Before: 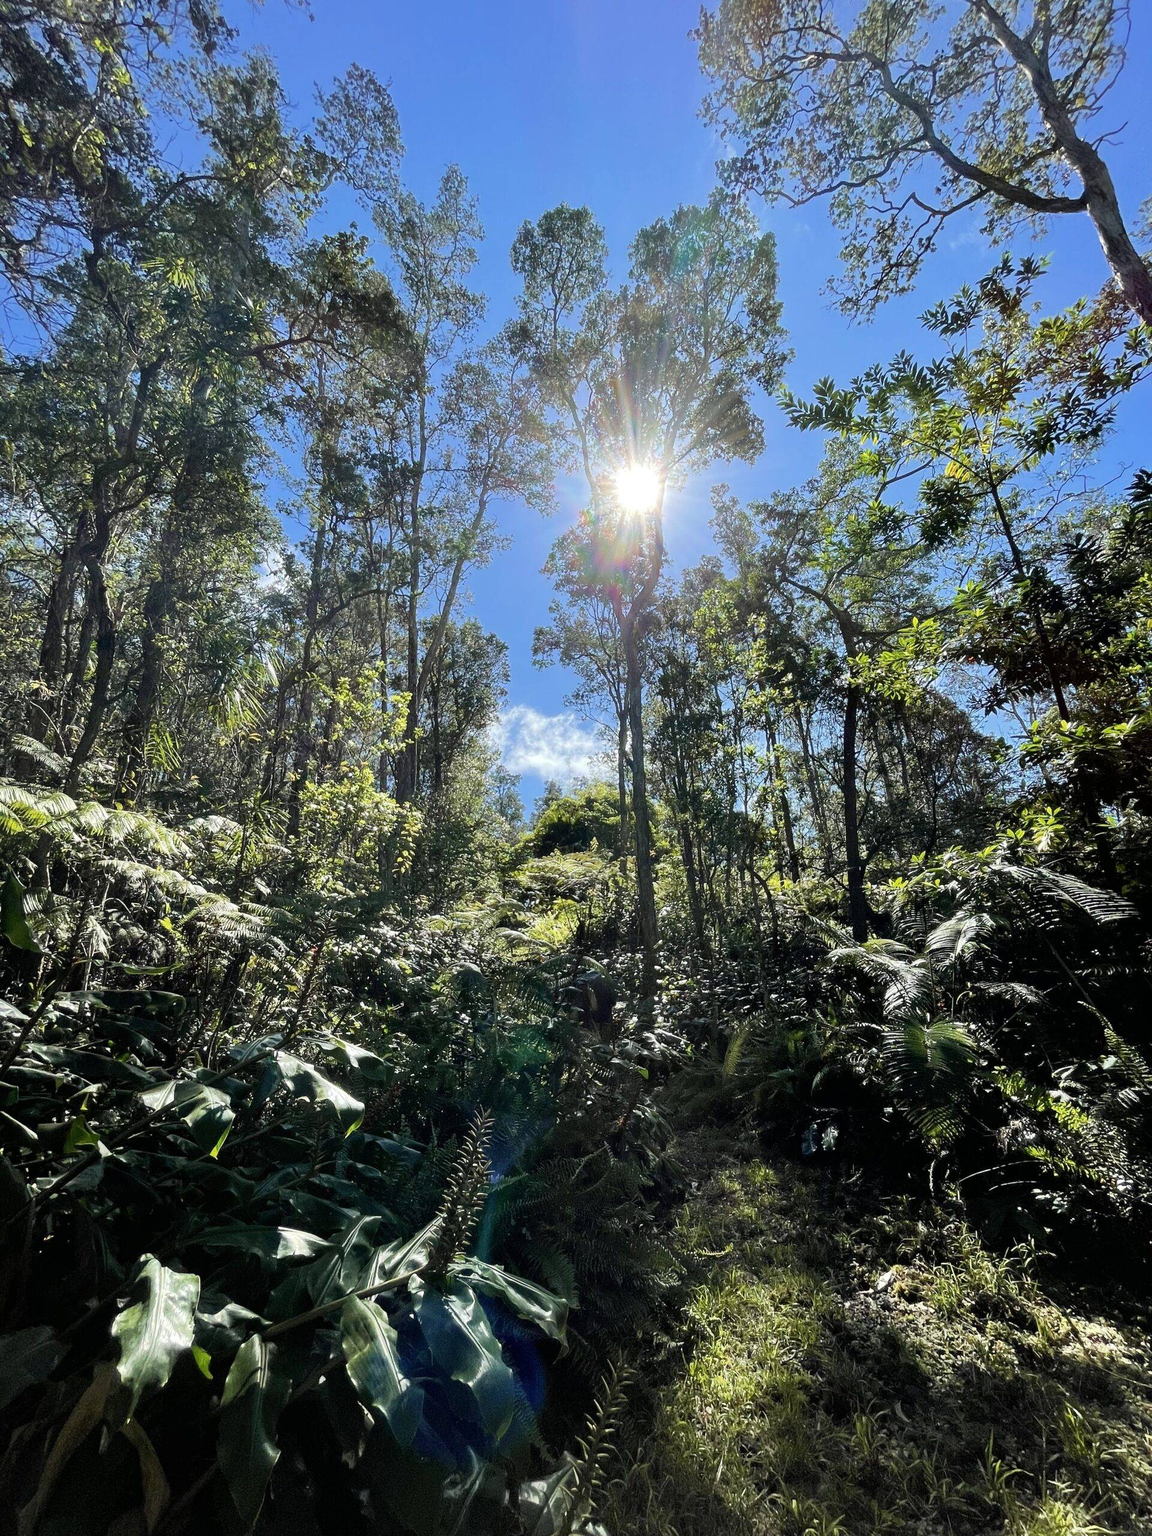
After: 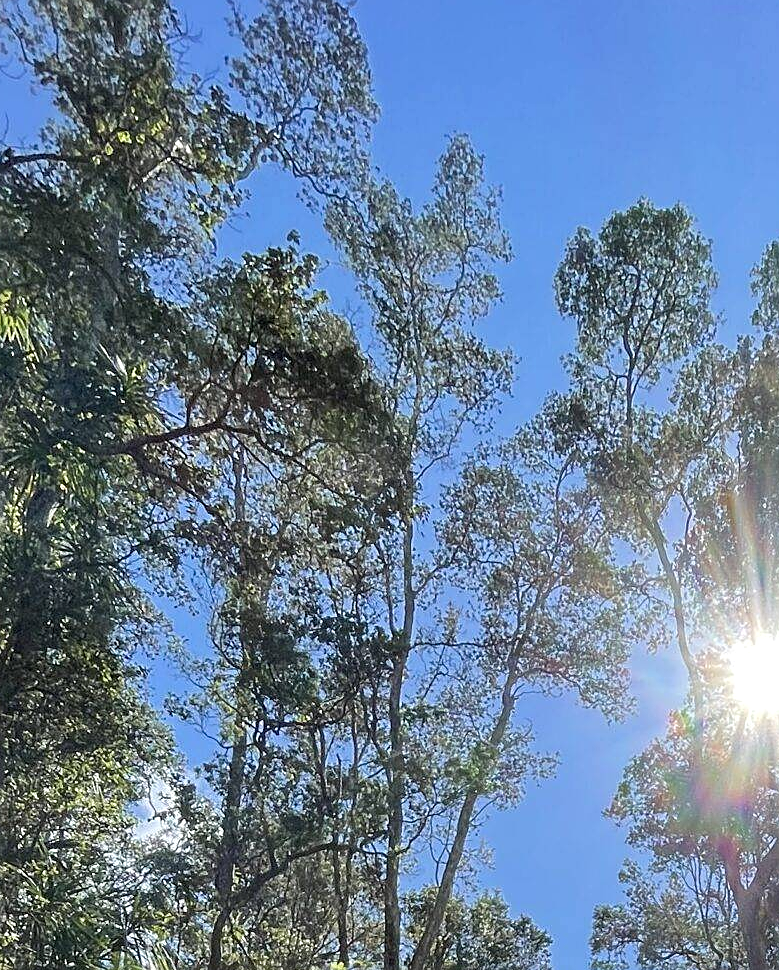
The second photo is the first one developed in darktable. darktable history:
crop: left 15.452%, top 5.459%, right 43.956%, bottom 56.62%
local contrast: highlights 100%, shadows 100%, detail 120%, midtone range 0.2
sharpen: on, module defaults
